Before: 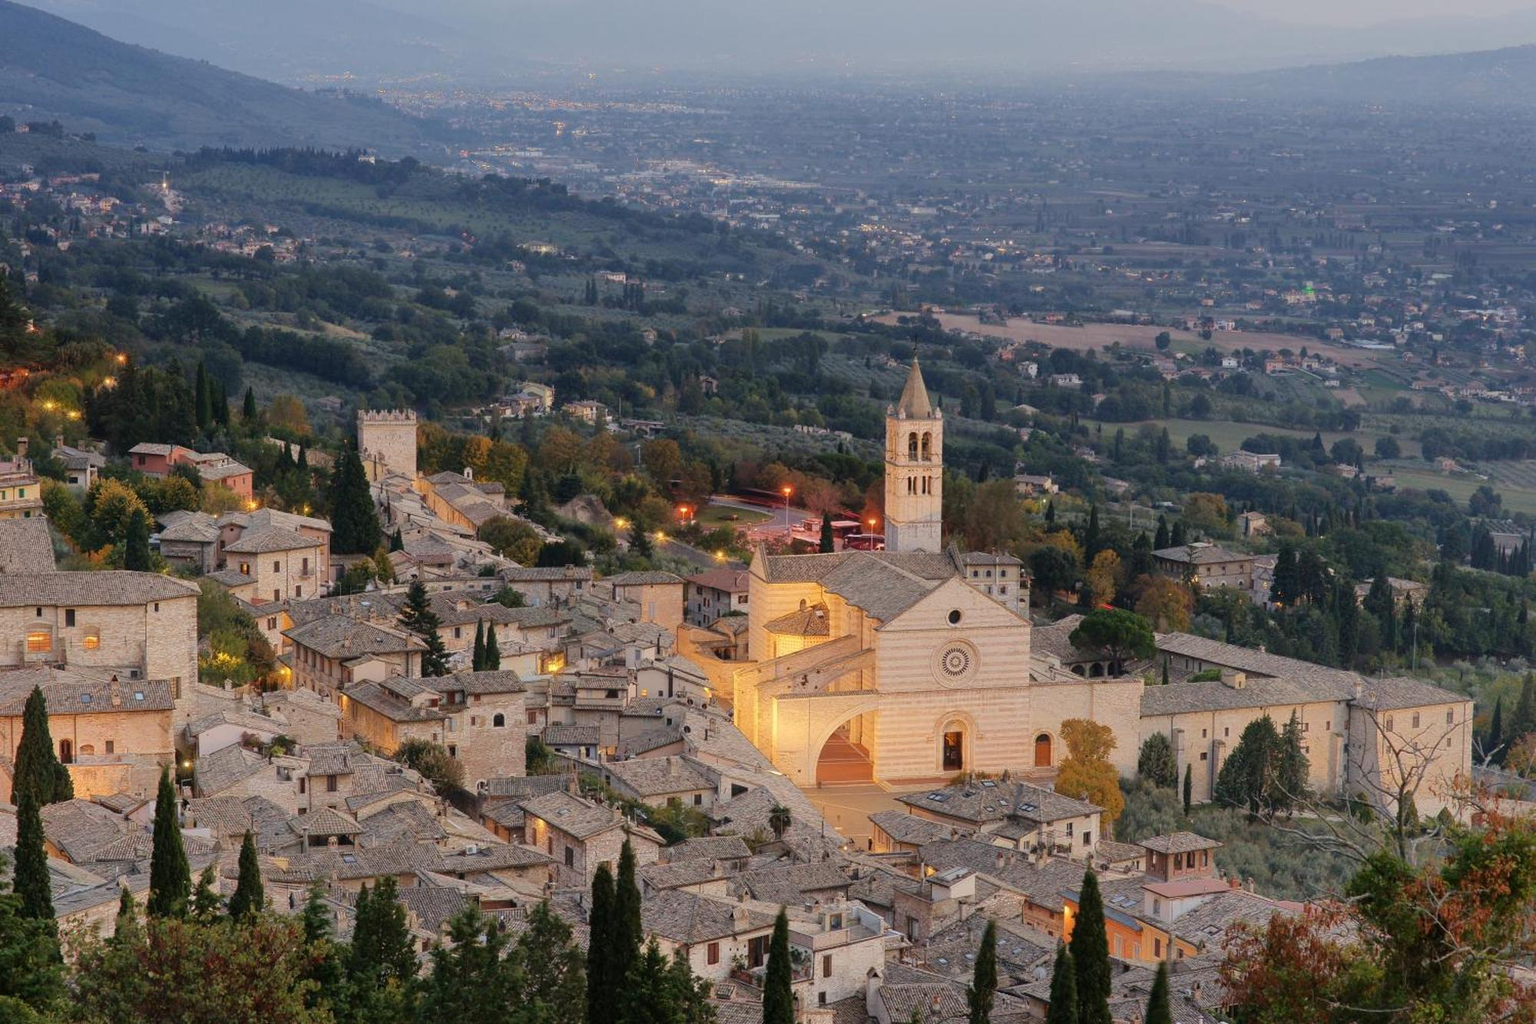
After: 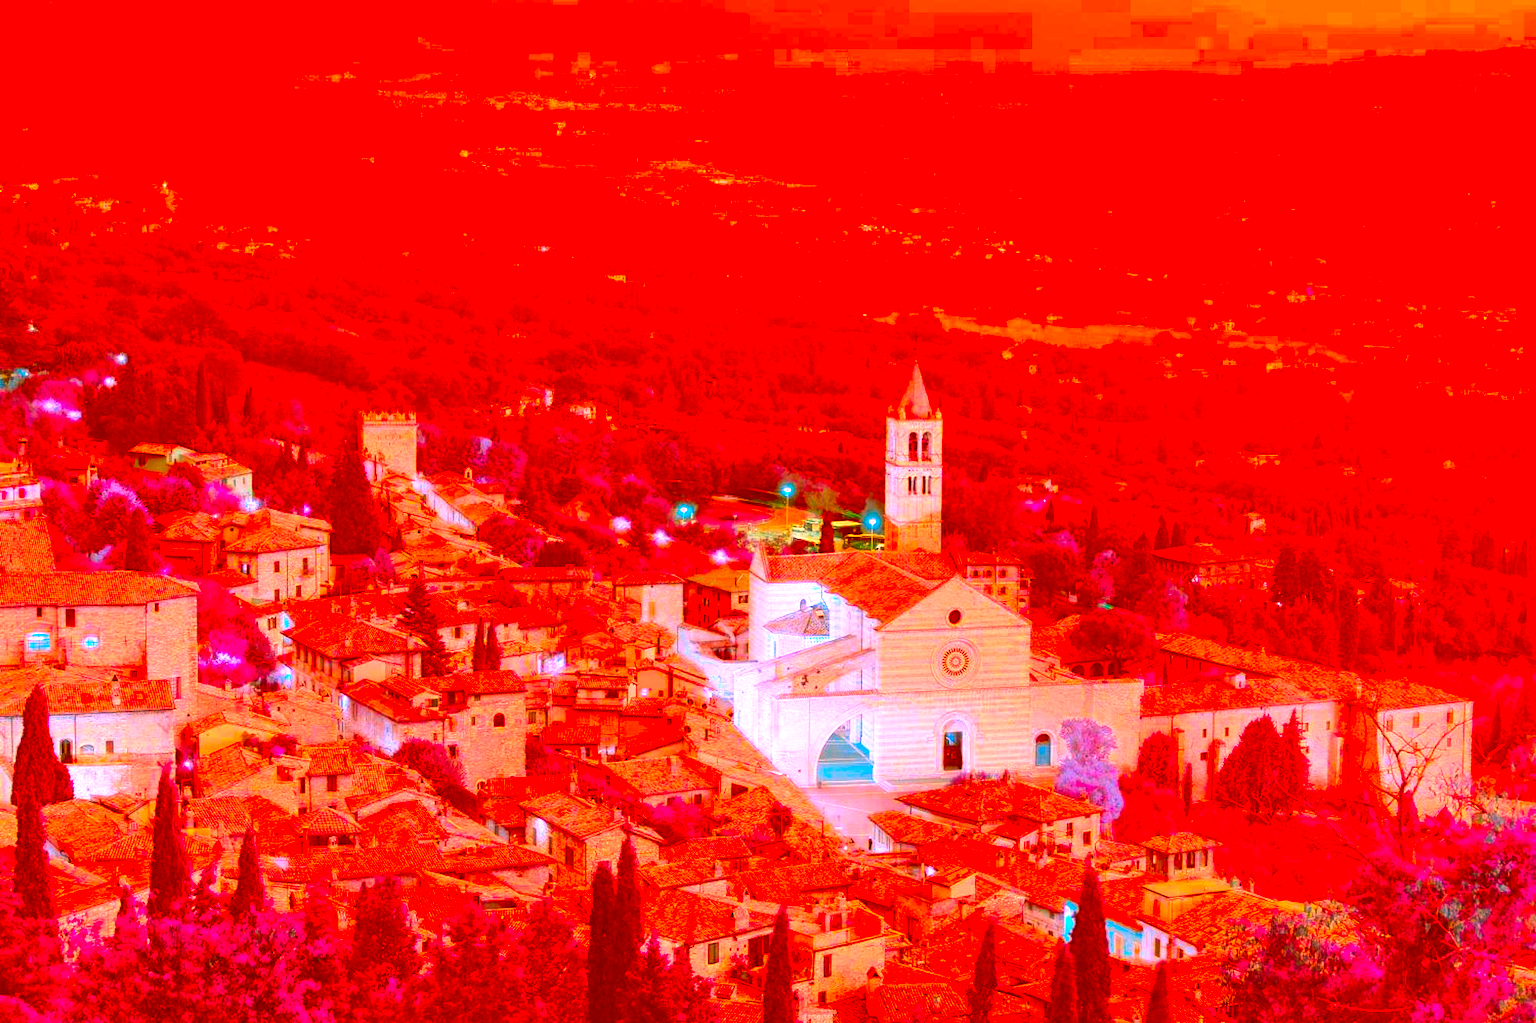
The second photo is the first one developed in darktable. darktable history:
color correction: highlights a* -39.68, highlights b* -40, shadows a* -40, shadows b* -40, saturation -3
exposure: exposure 1.25 EV, compensate exposure bias true, compensate highlight preservation false
